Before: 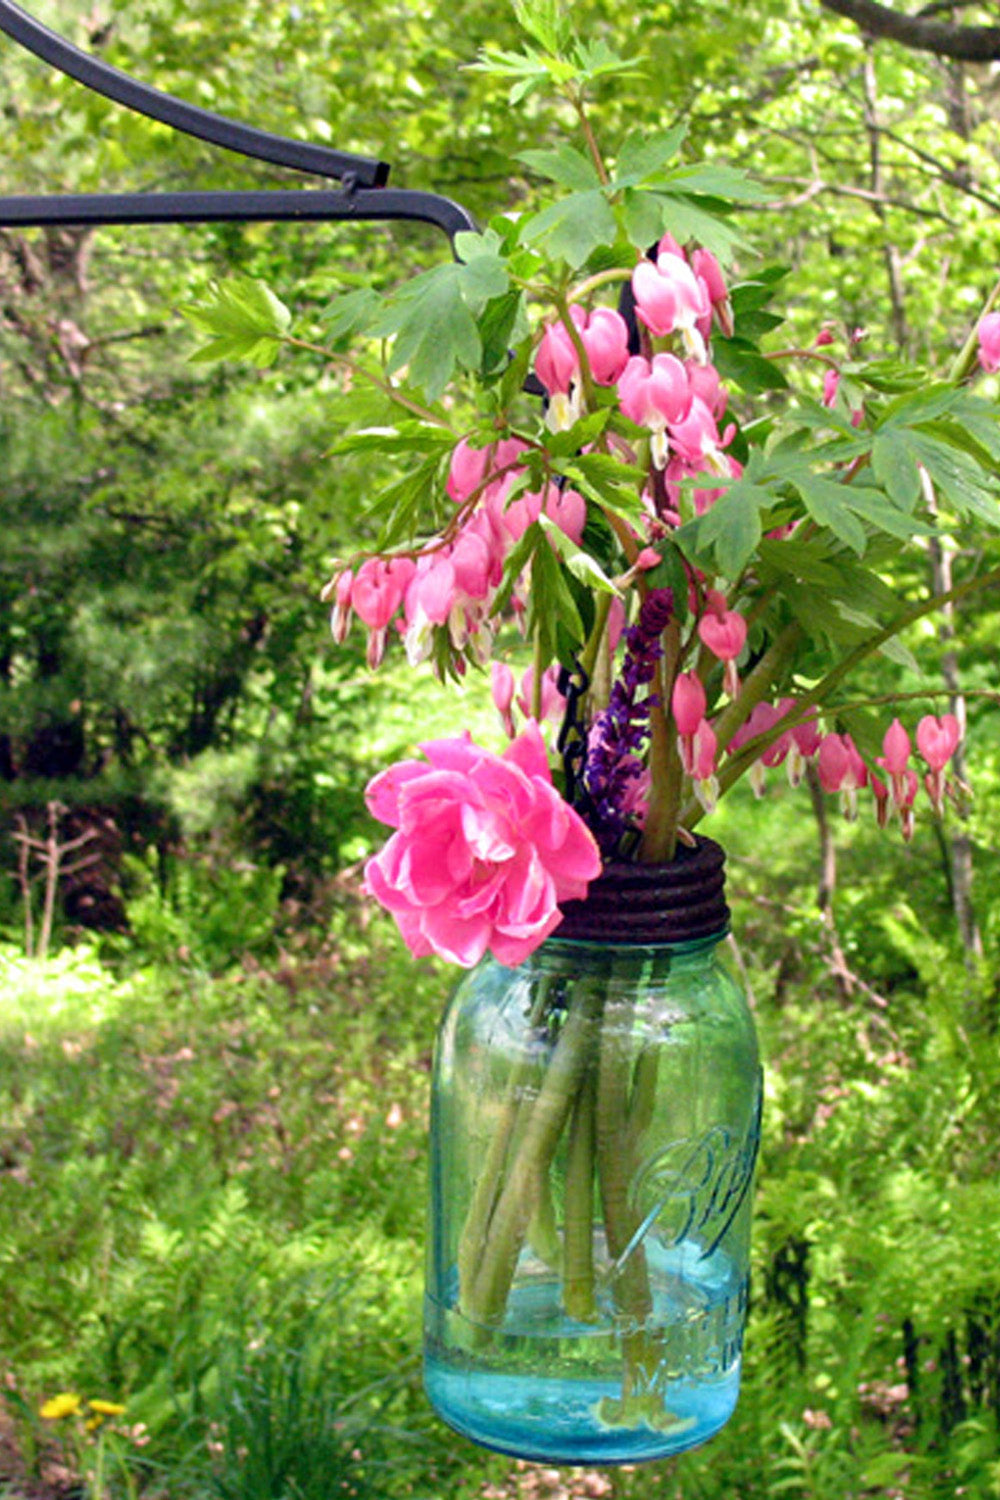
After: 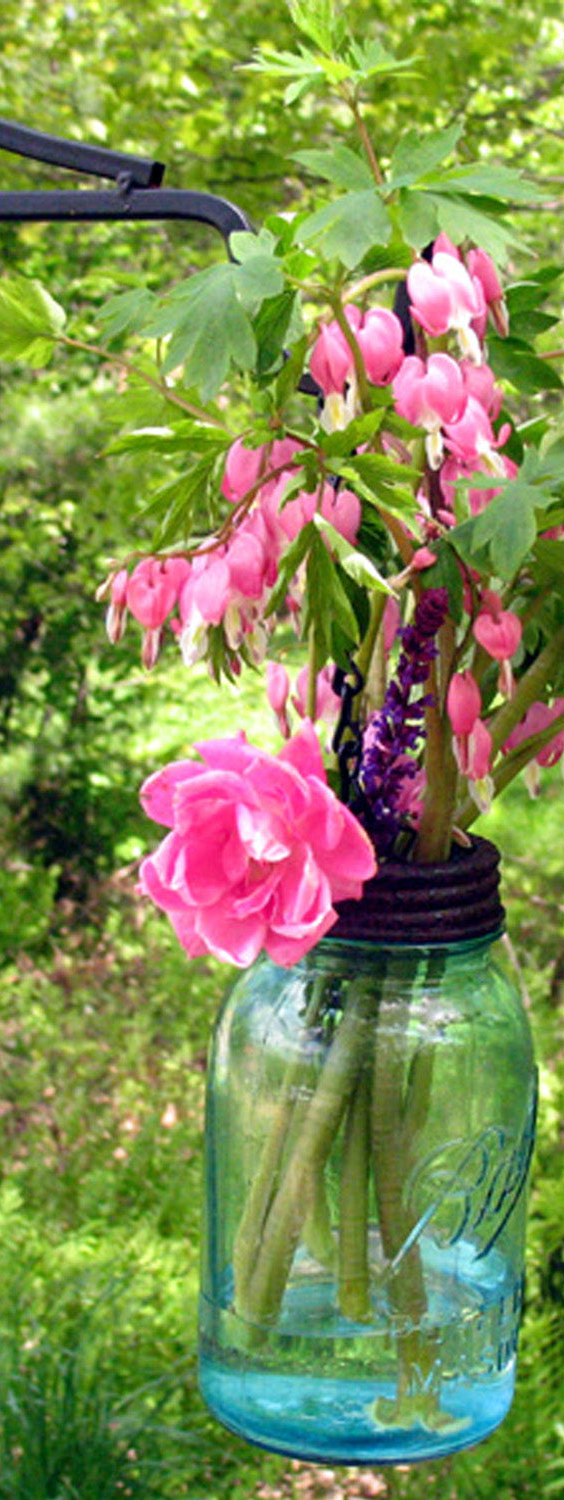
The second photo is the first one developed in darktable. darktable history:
crop and rotate: left 22.559%, right 21.004%
